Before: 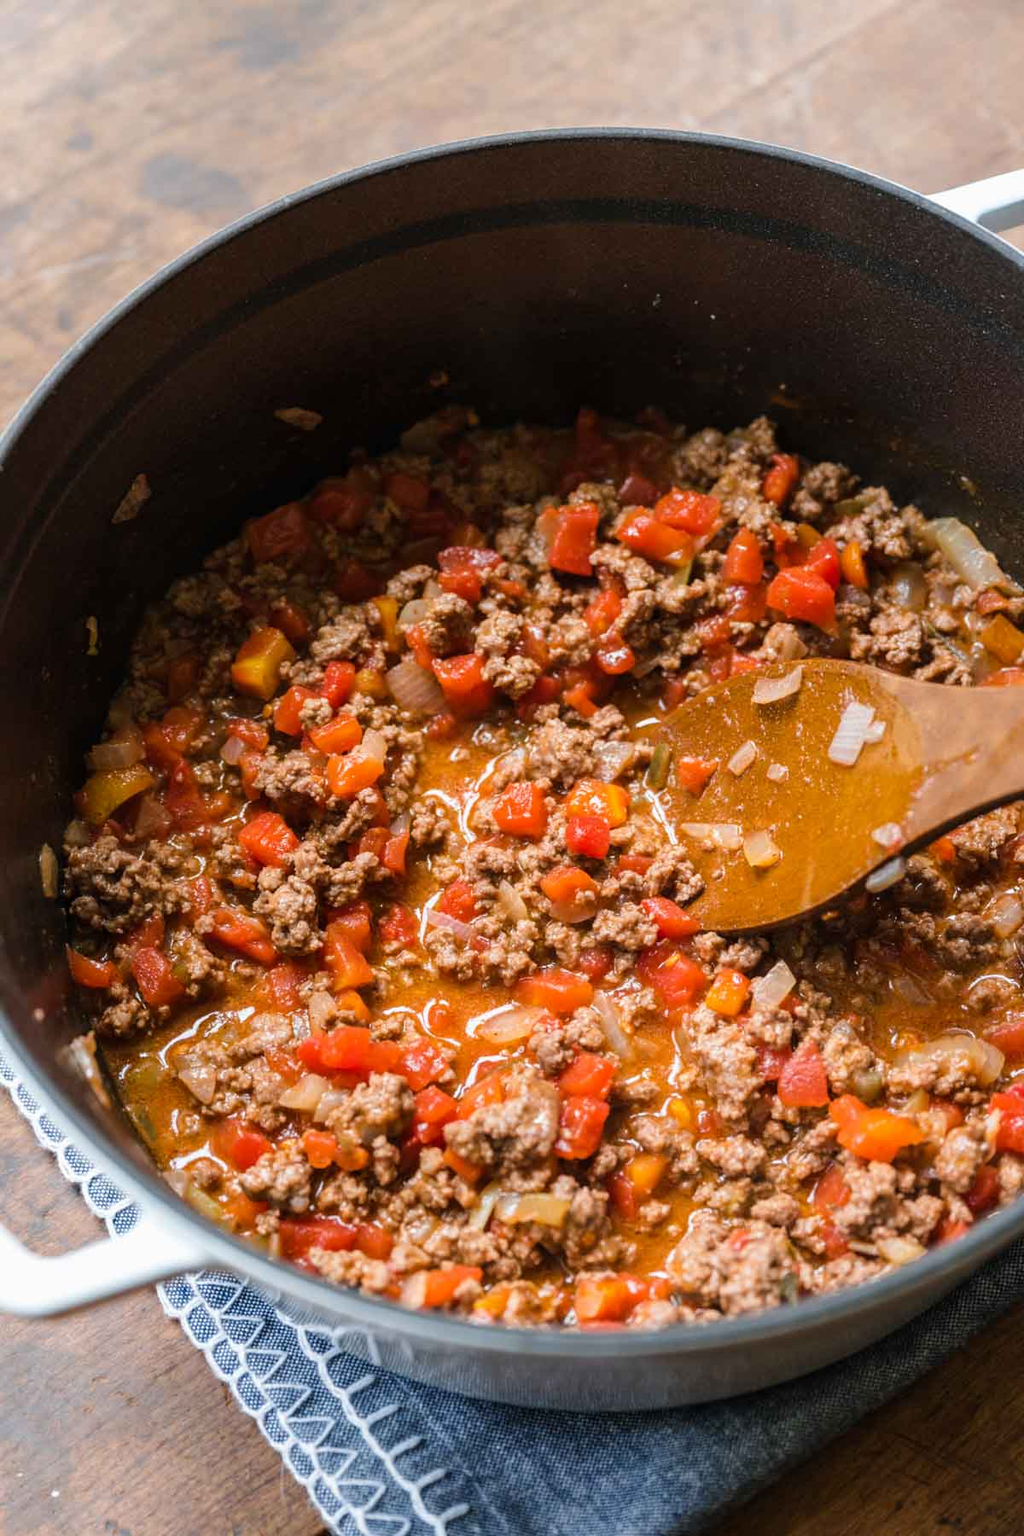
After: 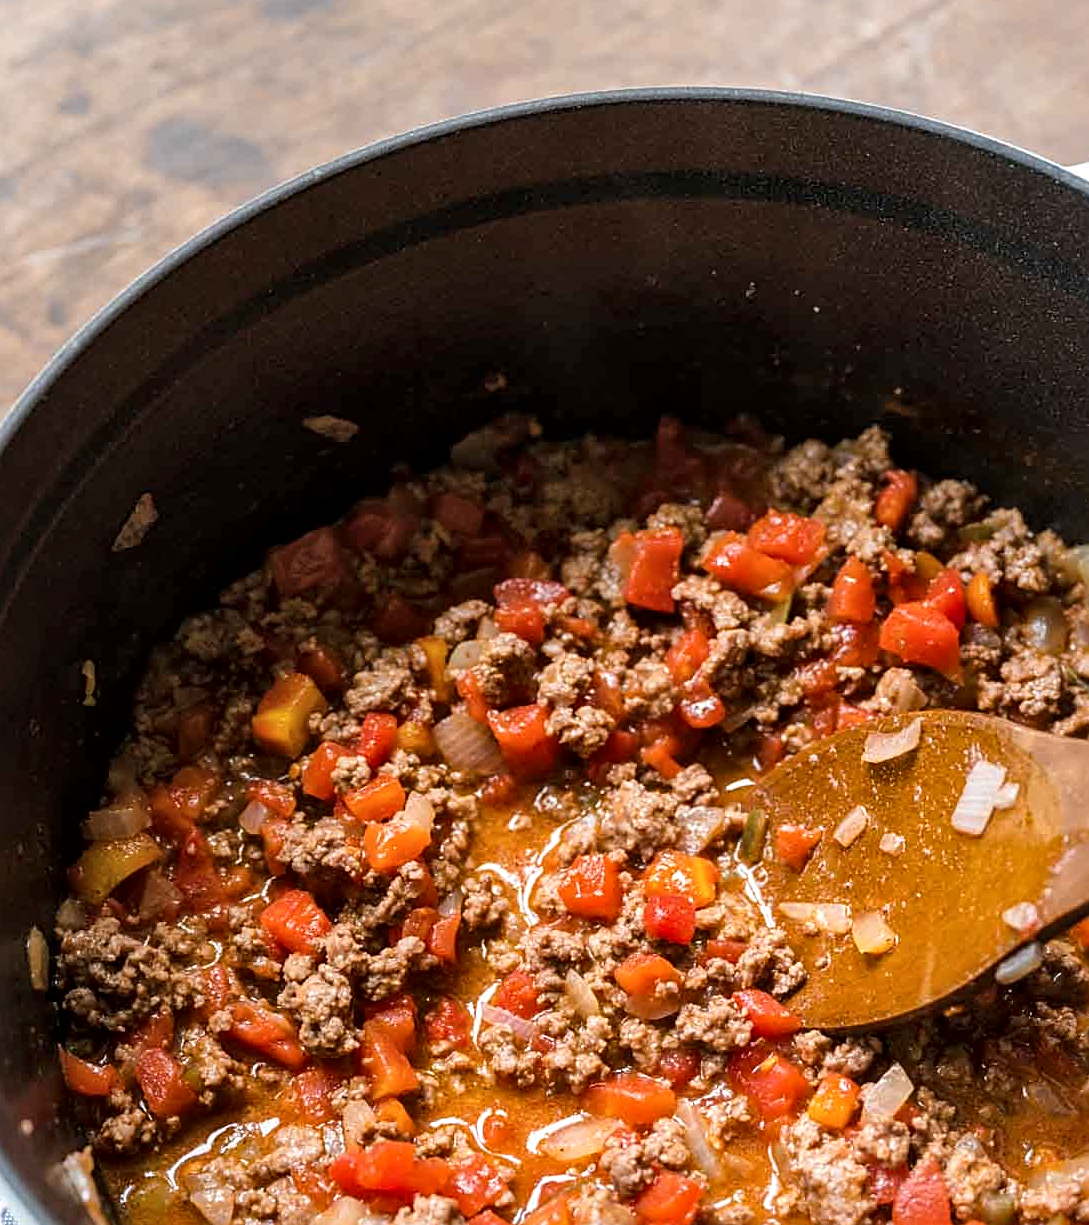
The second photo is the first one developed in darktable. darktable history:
sharpen: amount 0.495
crop: left 1.612%, top 3.456%, right 7.618%, bottom 28.458%
local contrast: mode bilateral grid, contrast 21, coarseness 50, detail 149%, midtone range 0.2
